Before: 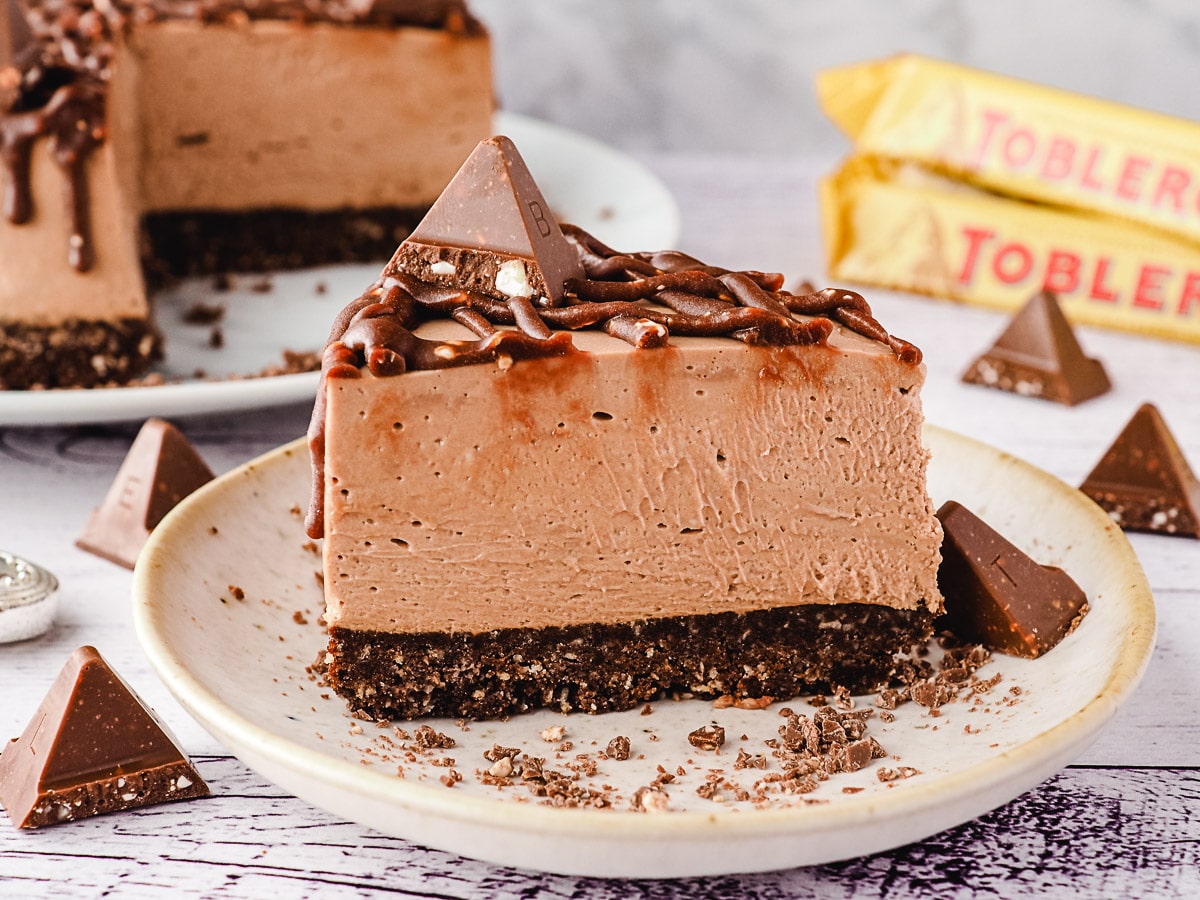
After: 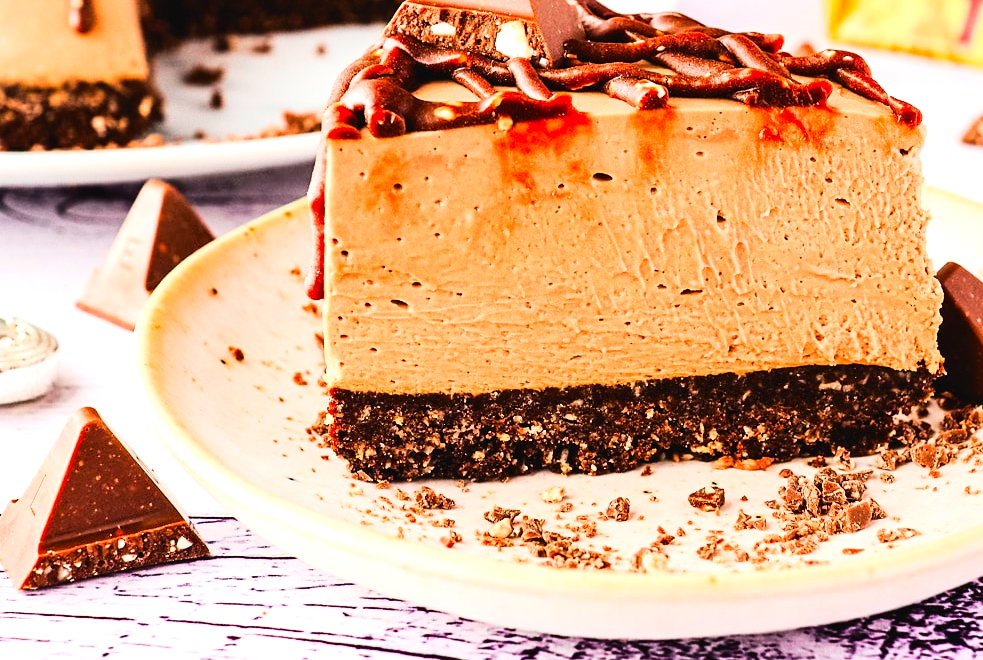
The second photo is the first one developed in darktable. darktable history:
exposure: black level correction 0, exposure 0.499 EV, compensate exposure bias true, compensate highlight preservation false
crop: top 26.597%, right 18.044%
contrast brightness saturation: saturation 0.518
base curve: curves: ch0 [(0, 0) (0.032, 0.025) (0.121, 0.166) (0.206, 0.329) (0.605, 0.79) (1, 1)]
